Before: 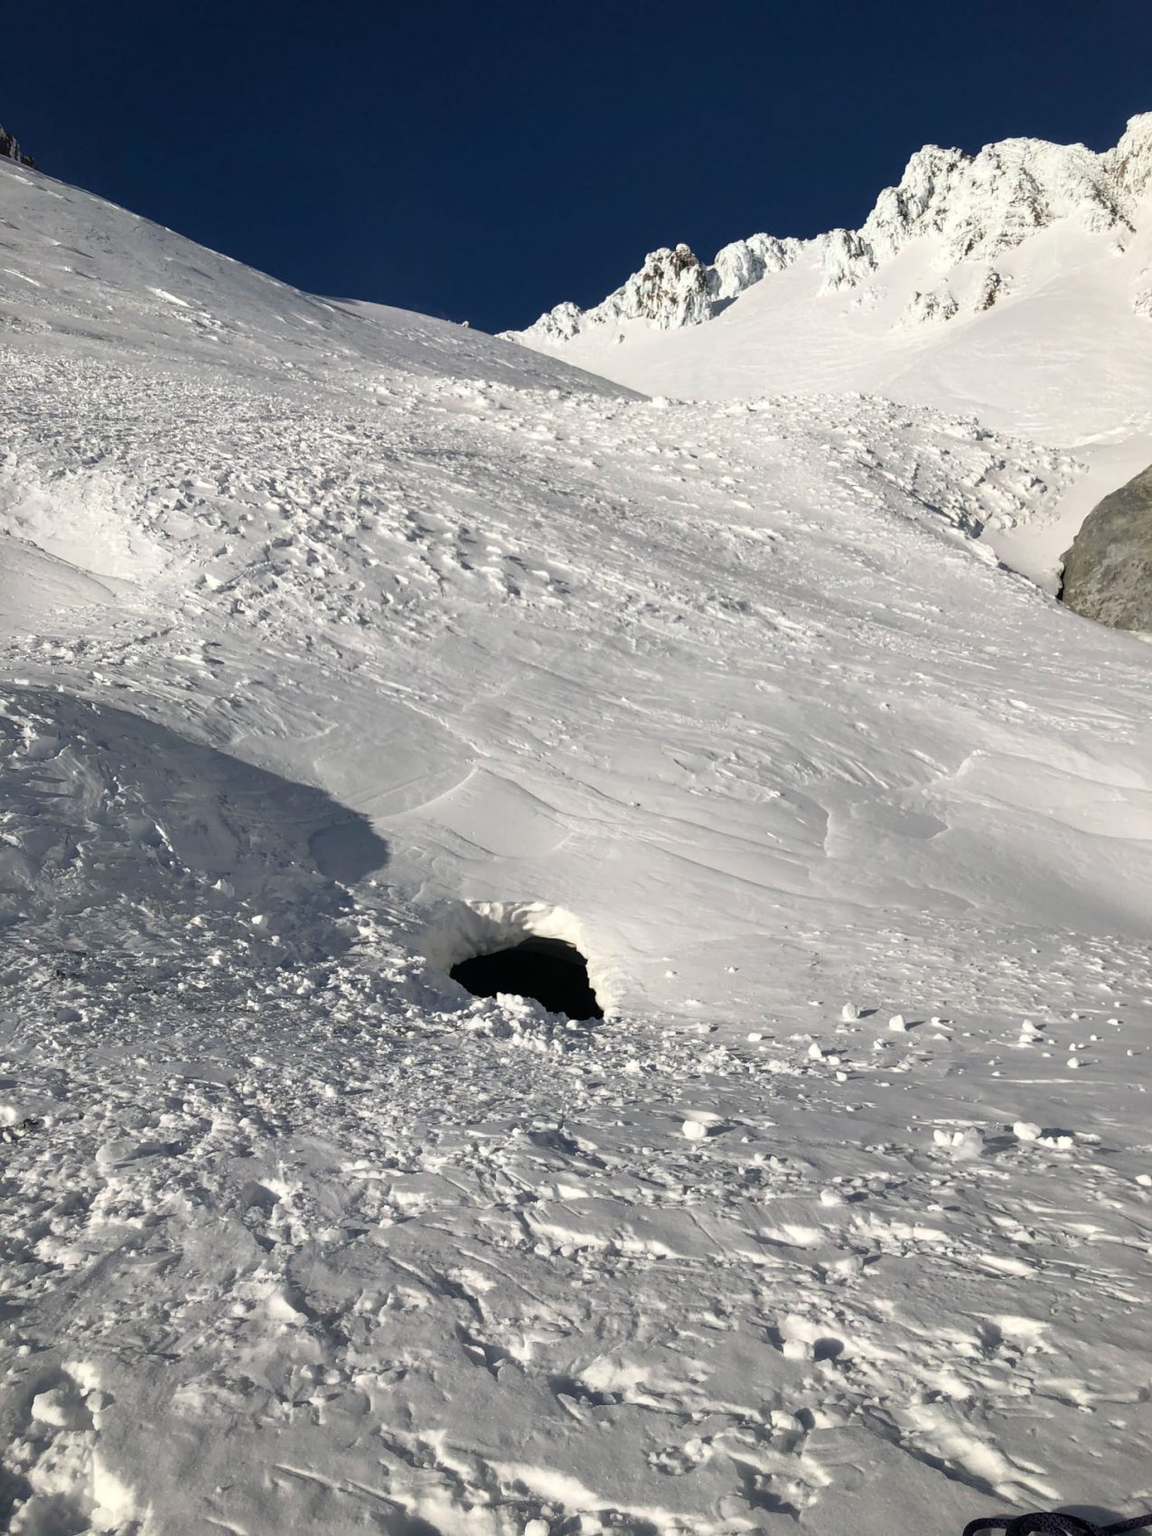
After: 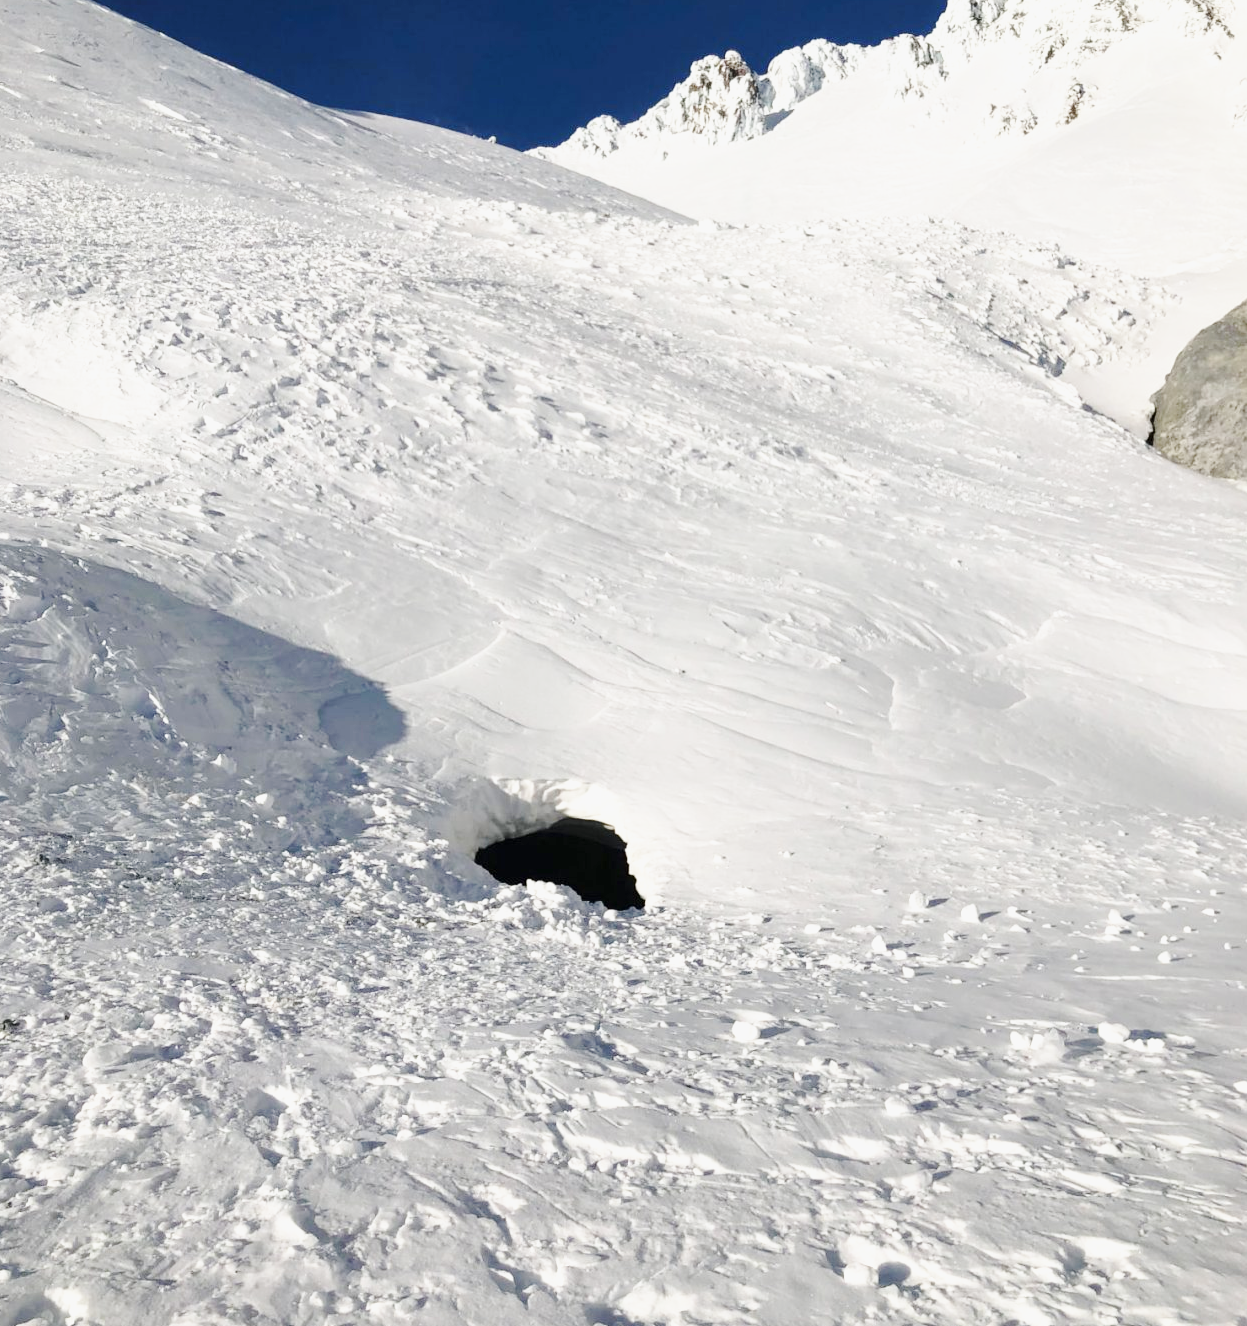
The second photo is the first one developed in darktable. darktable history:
crop and rotate: left 1.87%, top 12.983%, right 0.255%, bottom 8.967%
base curve: curves: ch0 [(0, 0) (0.025, 0.046) (0.112, 0.277) (0.467, 0.74) (0.814, 0.929) (1, 0.942)], preserve colors none
